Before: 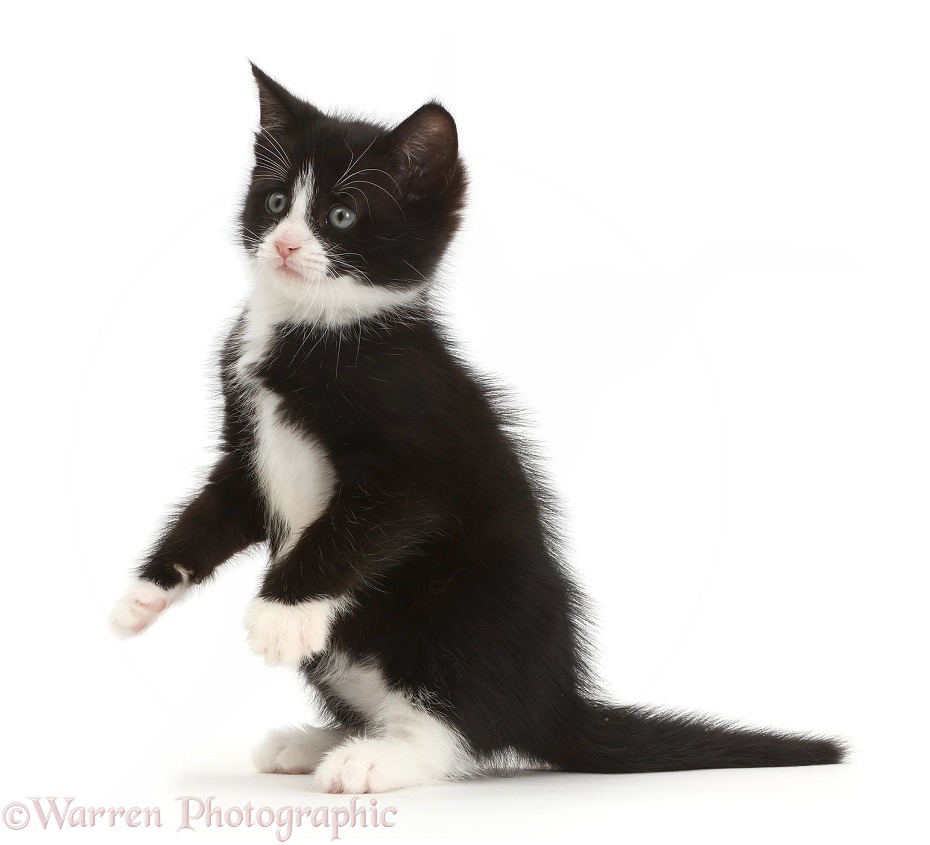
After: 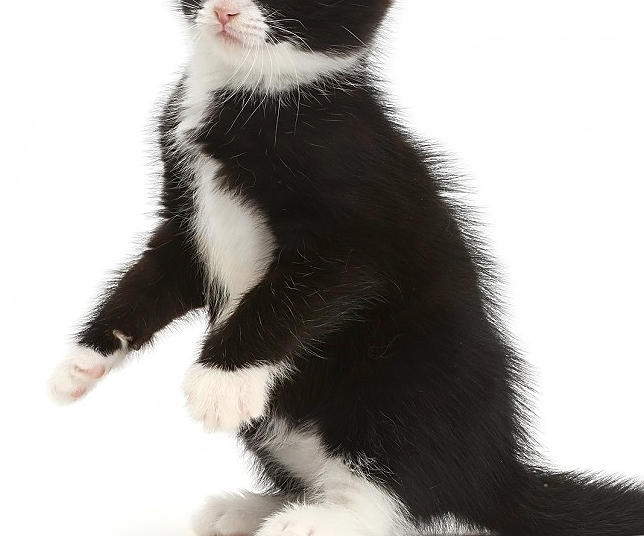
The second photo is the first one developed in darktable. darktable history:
sharpen: on, module defaults
crop: left 6.571%, top 27.799%, right 24.154%, bottom 8.768%
